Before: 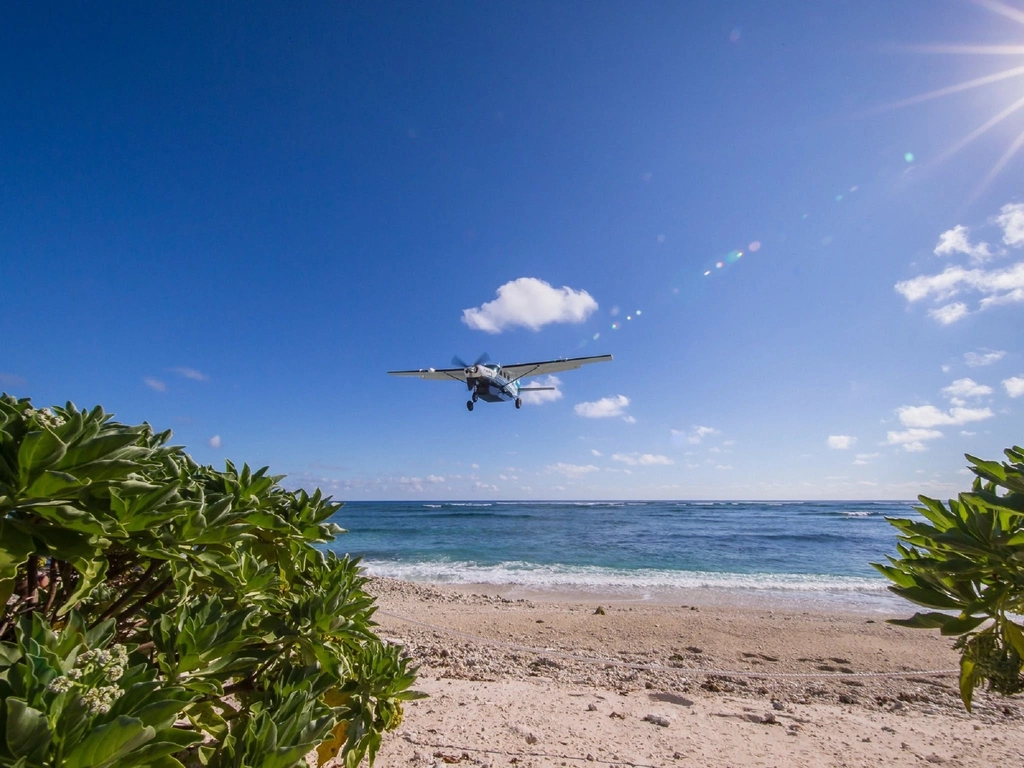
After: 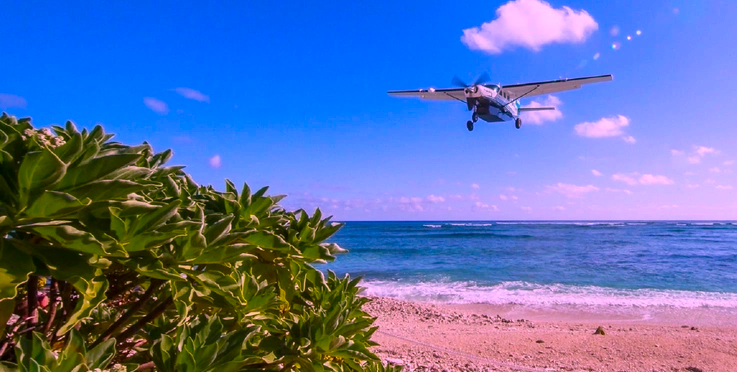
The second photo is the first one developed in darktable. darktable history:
crop: top 36.498%, right 27.964%, bottom 14.995%
color correction: highlights a* 19.5, highlights b* -11.53, saturation 1.69
